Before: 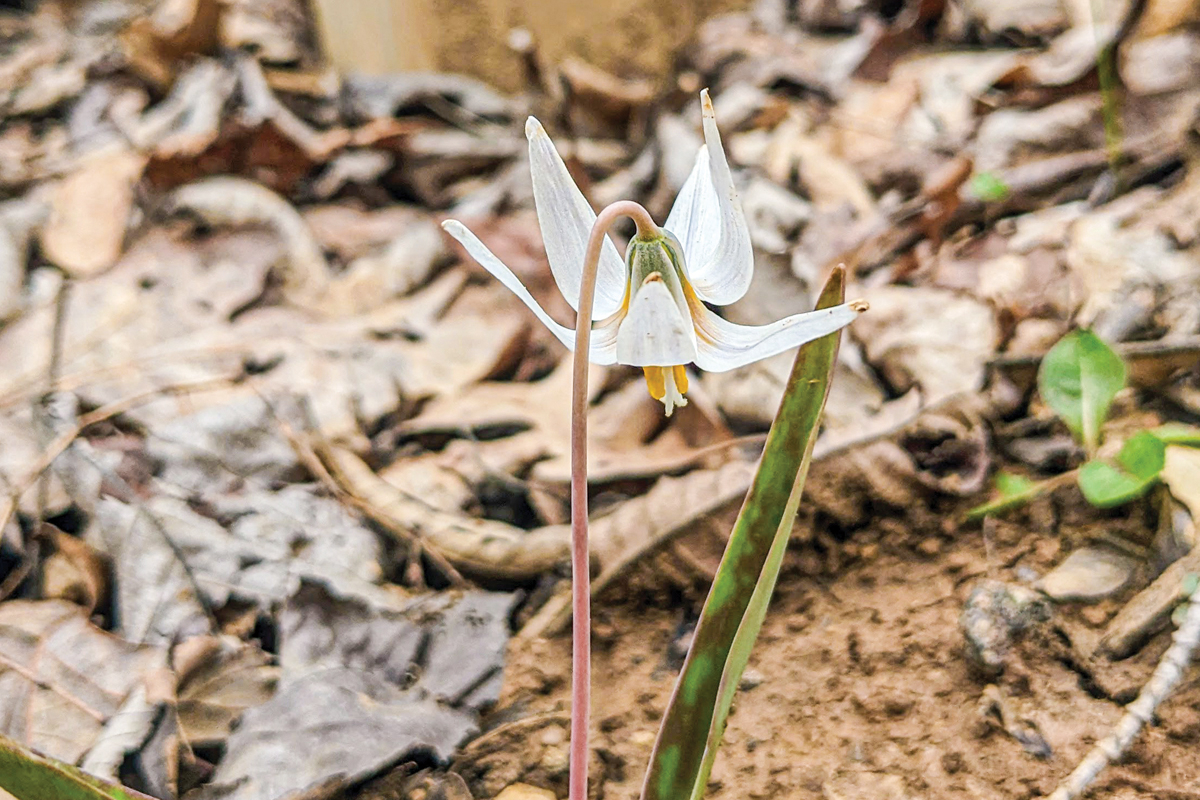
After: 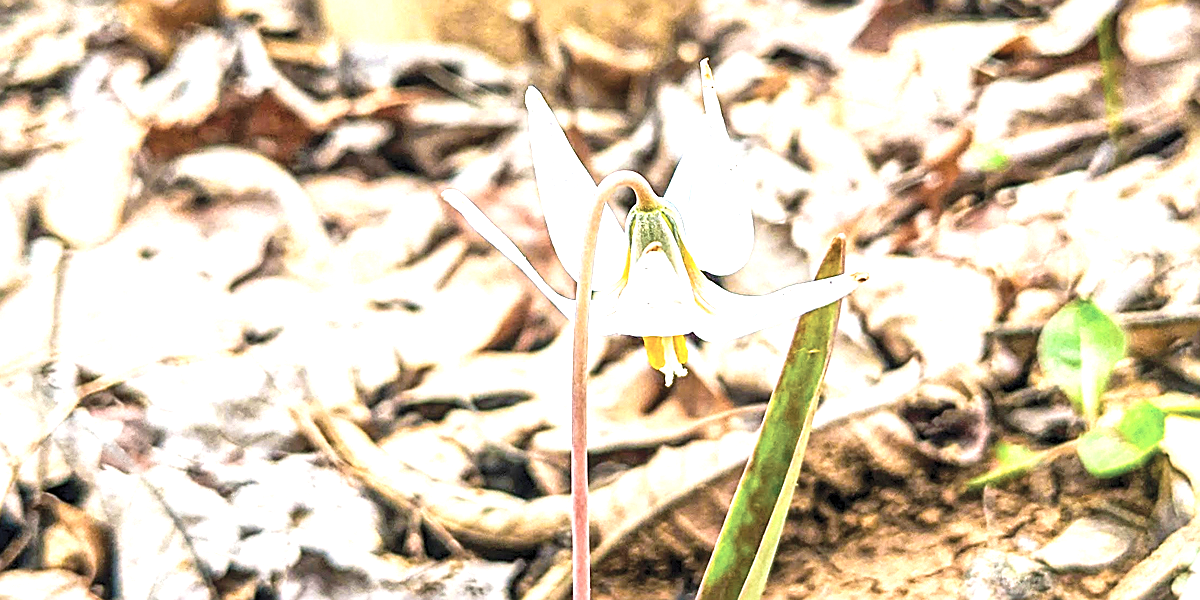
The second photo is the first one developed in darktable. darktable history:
sharpen: on, module defaults
white balance: emerald 1
exposure: black level correction 0, exposure 1.2 EV, compensate exposure bias true, compensate highlight preservation false
crop: top 3.857%, bottom 21.132%
